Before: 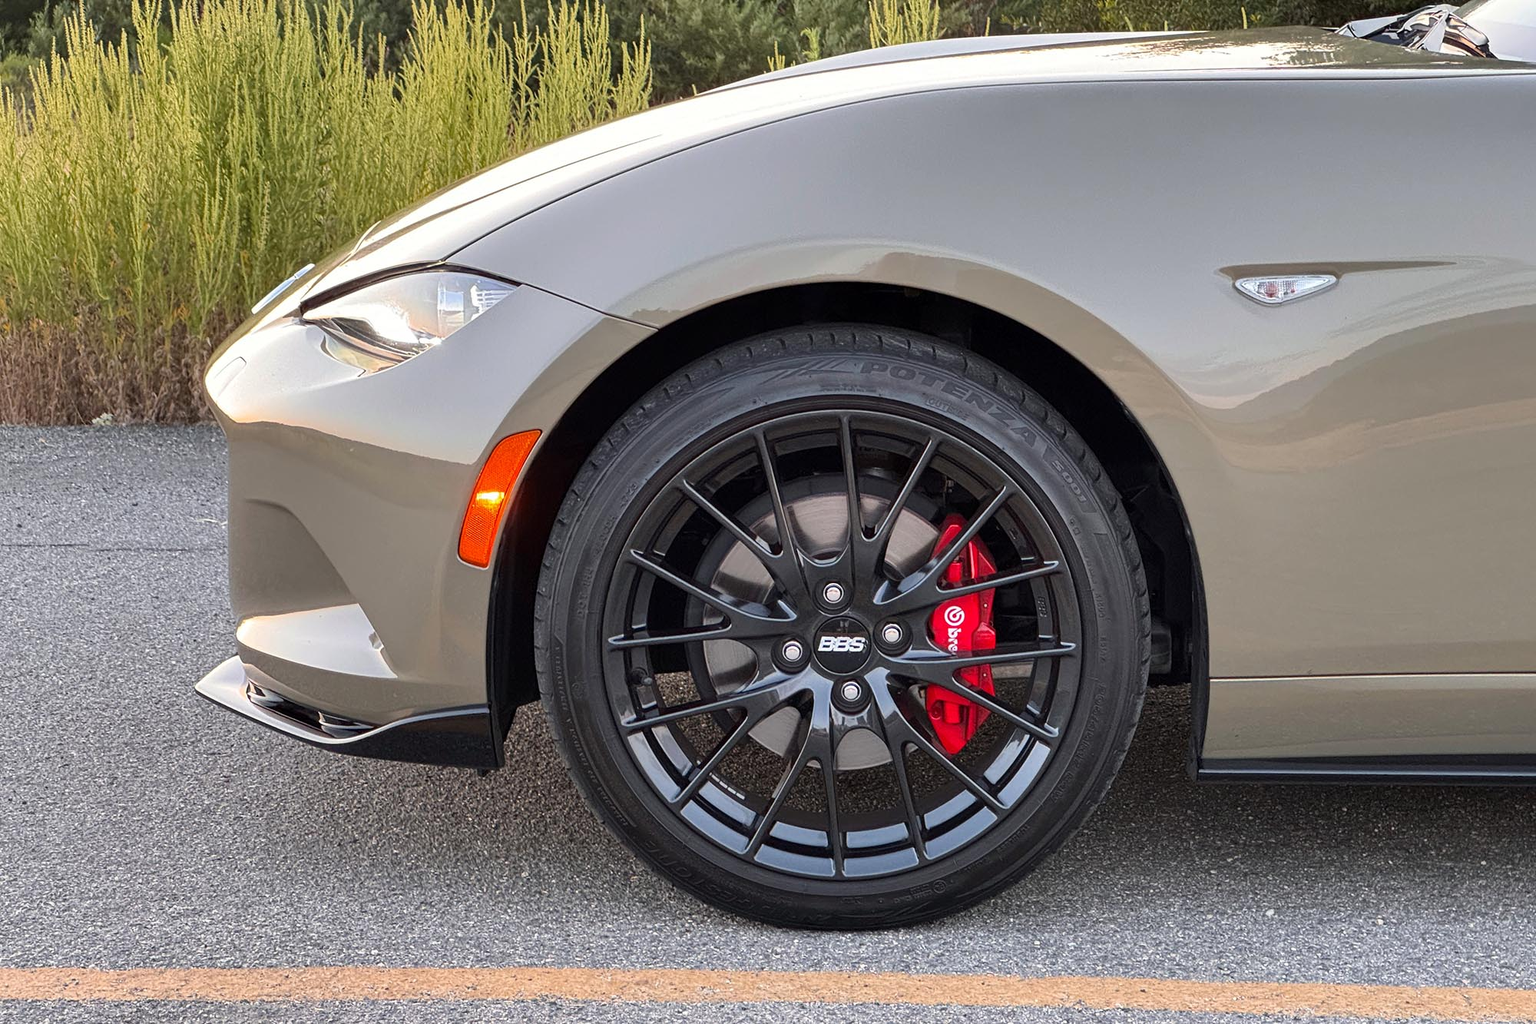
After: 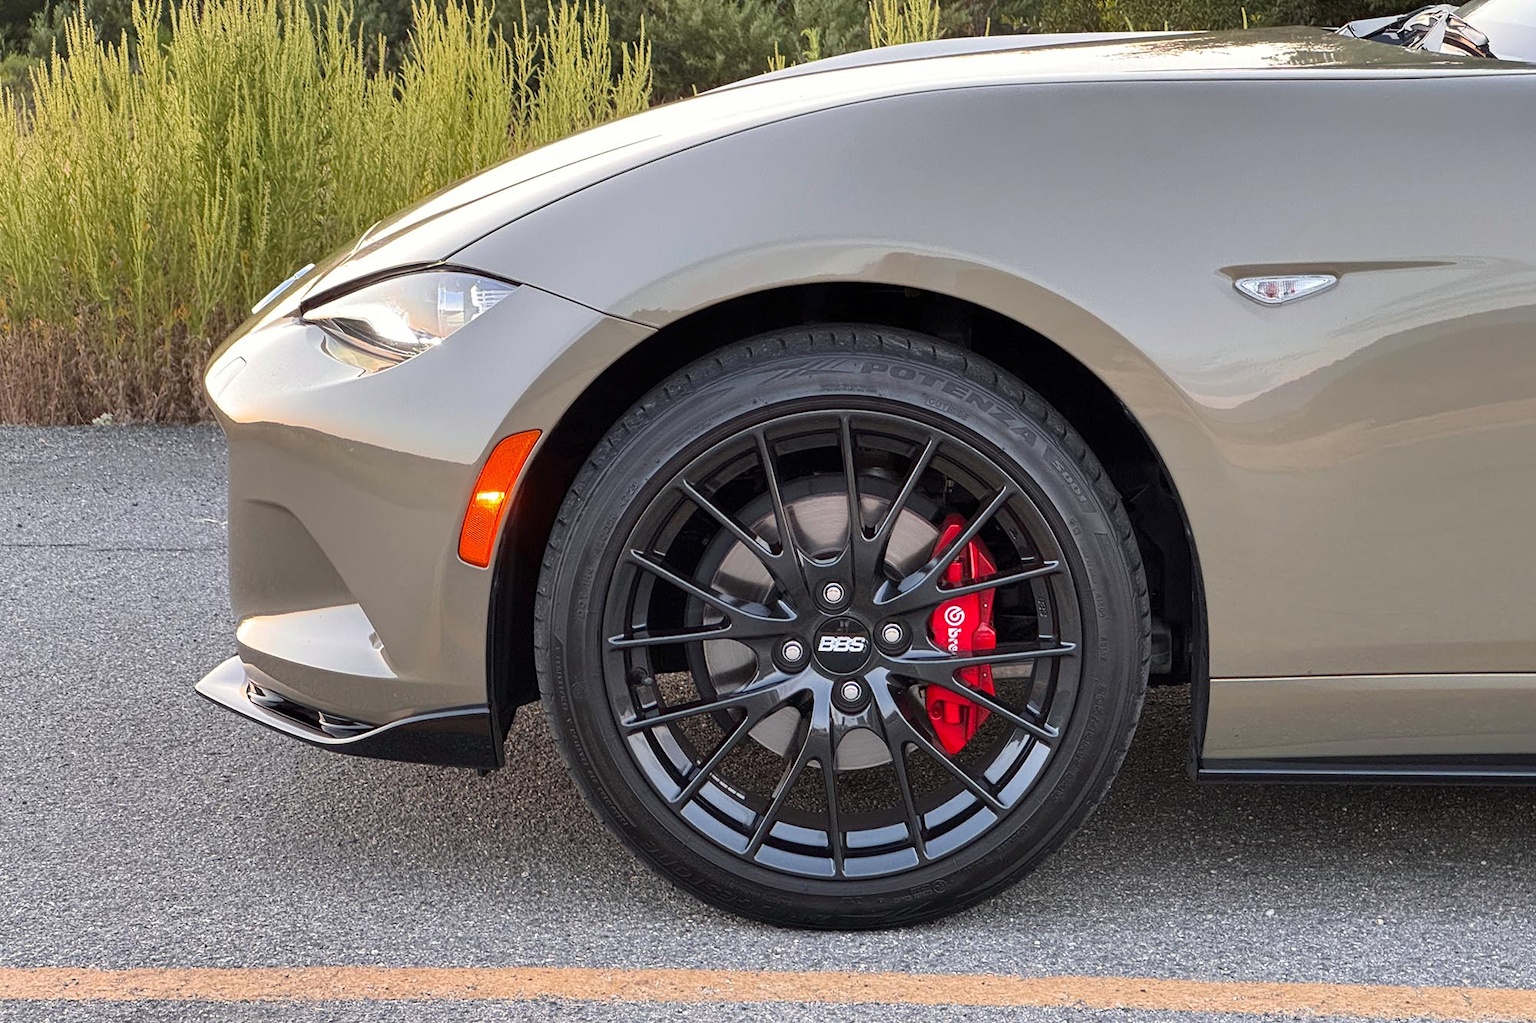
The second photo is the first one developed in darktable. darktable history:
tone equalizer: -8 EV -0.55 EV
